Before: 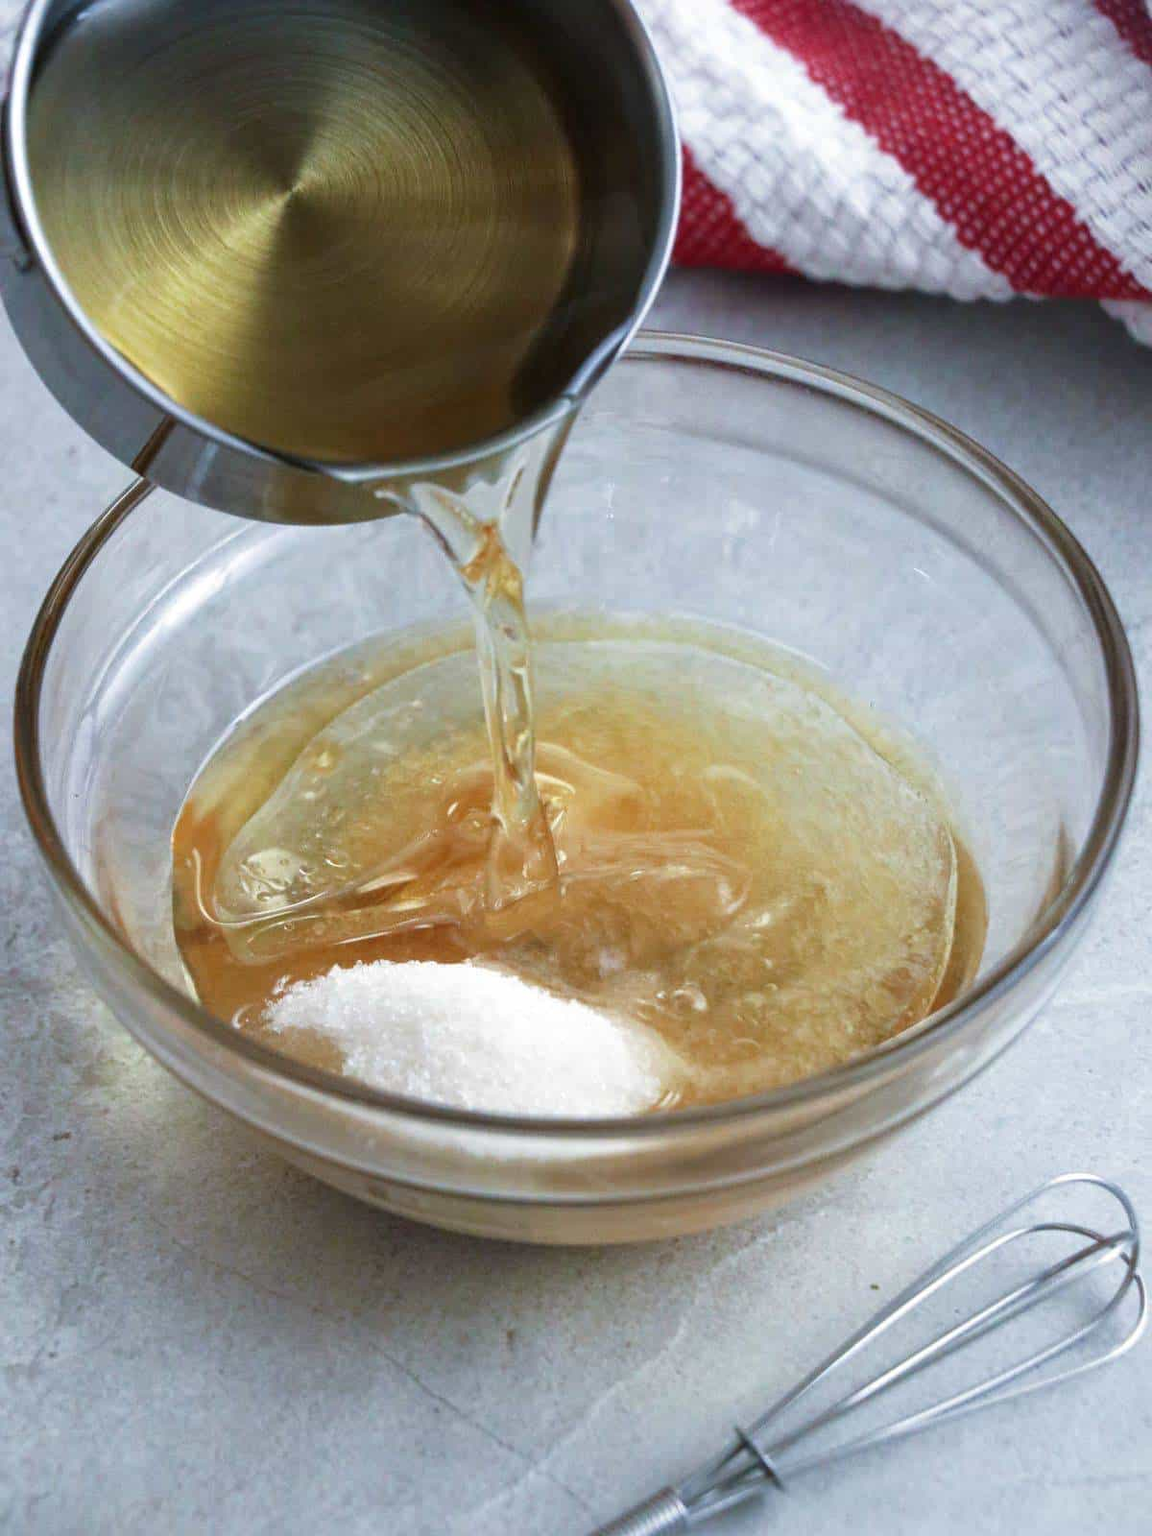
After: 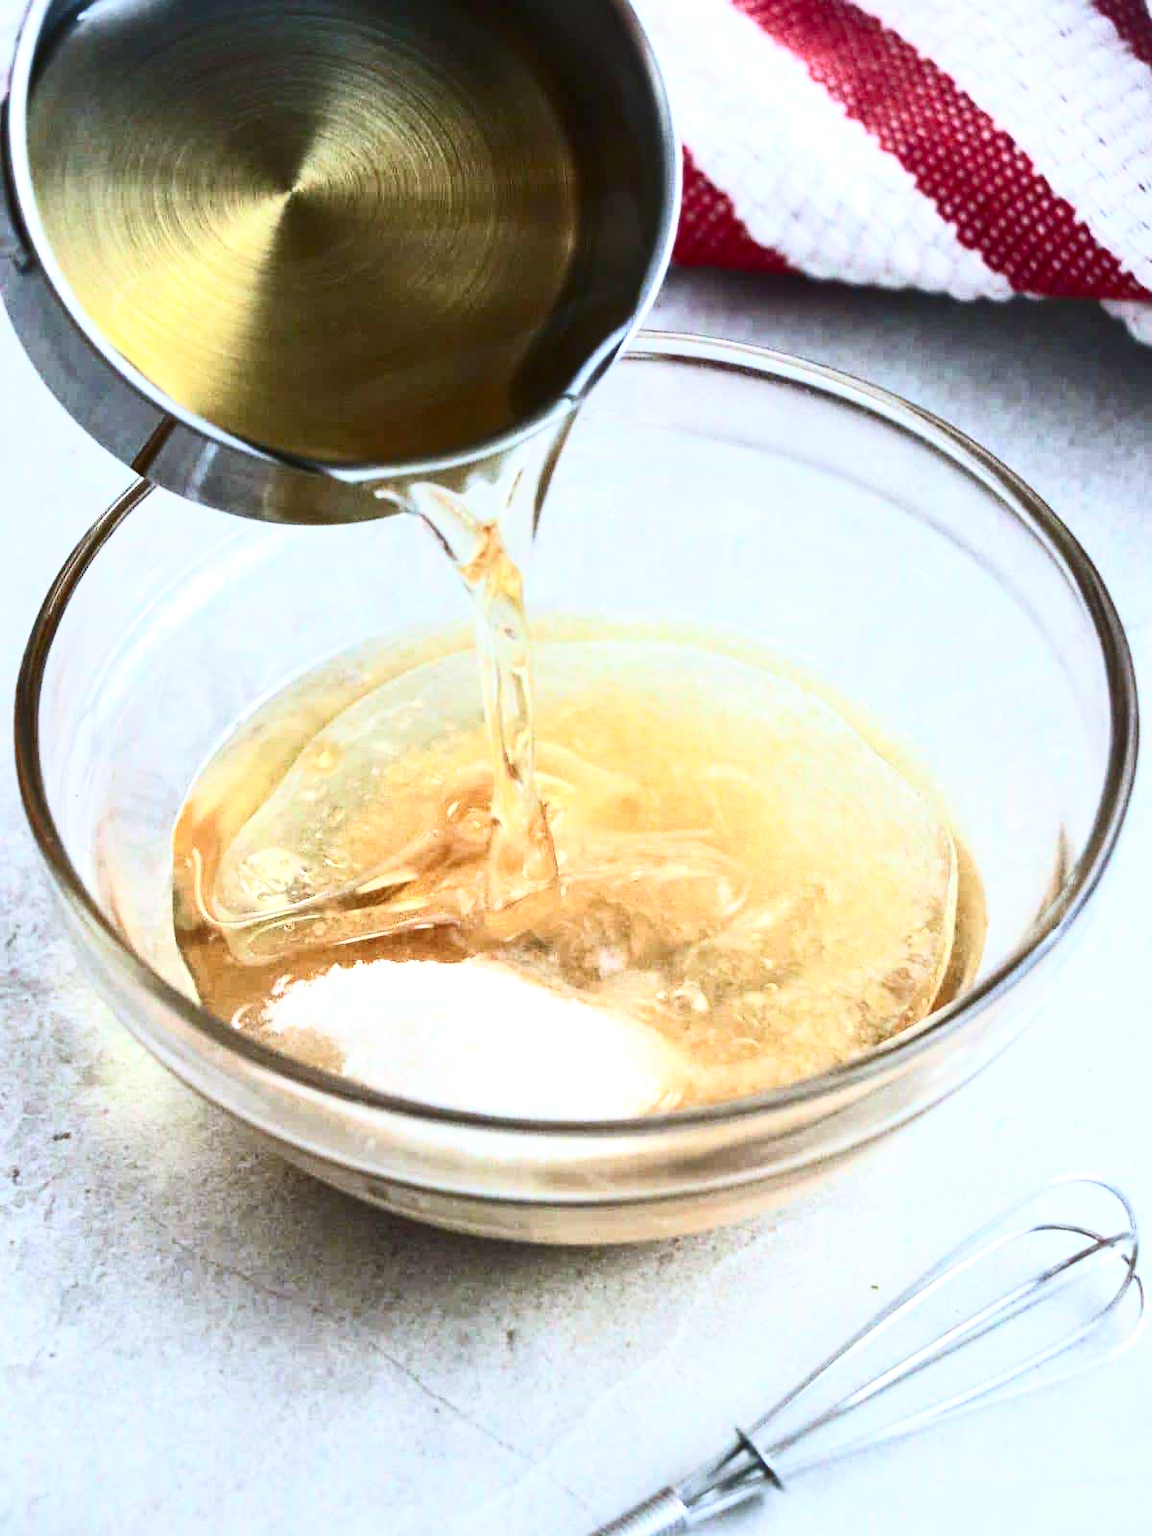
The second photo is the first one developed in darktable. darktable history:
exposure: black level correction 0, exposure 0.199 EV, compensate exposure bias true, compensate highlight preservation false
contrast brightness saturation: contrast 0.604, brightness 0.338, saturation 0.145
local contrast: mode bilateral grid, contrast 20, coarseness 50, detail 120%, midtone range 0.2
